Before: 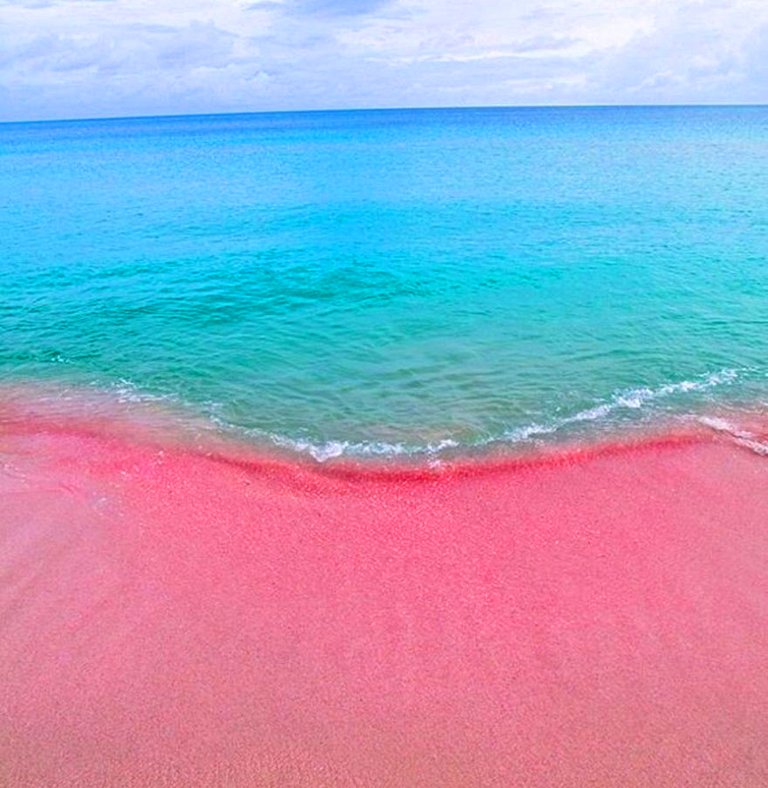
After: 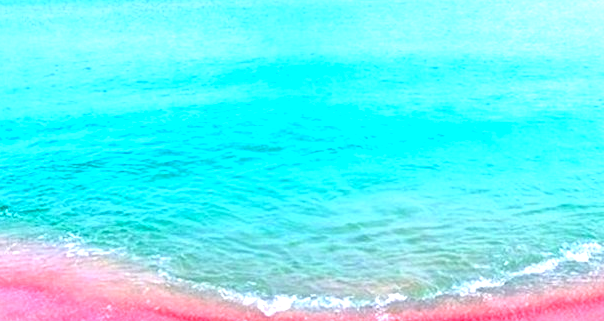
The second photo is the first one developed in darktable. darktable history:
exposure: black level correction 0.01, exposure 1 EV, compensate exposure bias true, compensate highlight preservation false
crop: left 6.869%, top 18.609%, right 14.459%, bottom 40.541%
